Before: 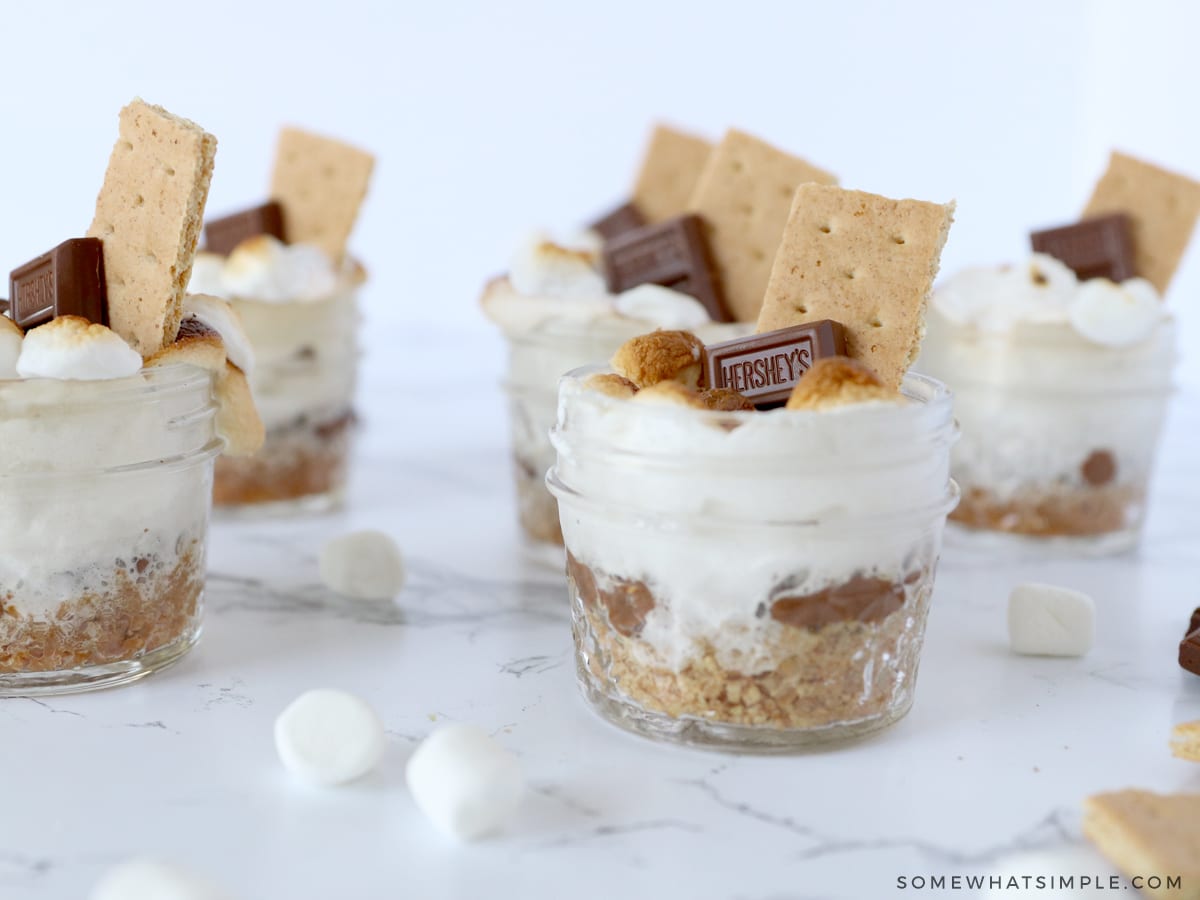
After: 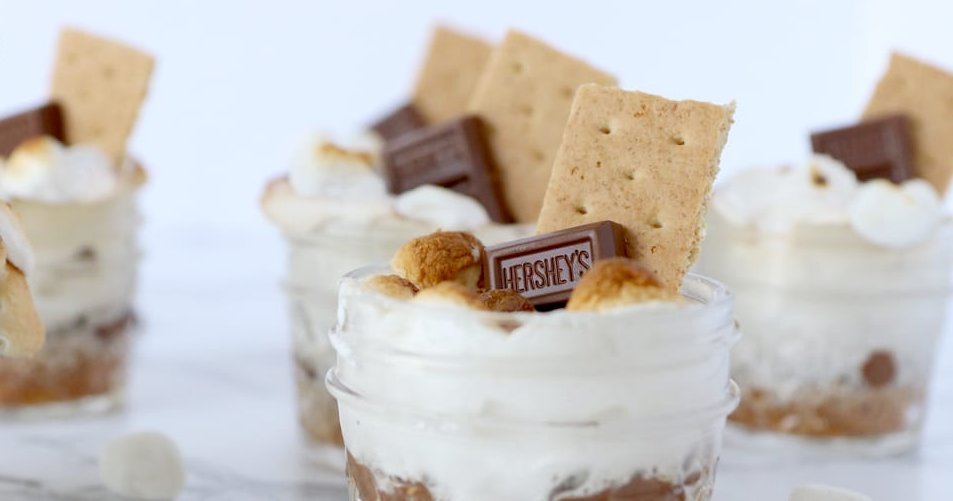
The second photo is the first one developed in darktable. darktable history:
crop: left 18.38%, top 11.092%, right 2.134%, bottom 33.217%
color balance: mode lift, gamma, gain (sRGB), lift [0.97, 1, 1, 1], gamma [1.03, 1, 1, 1]
